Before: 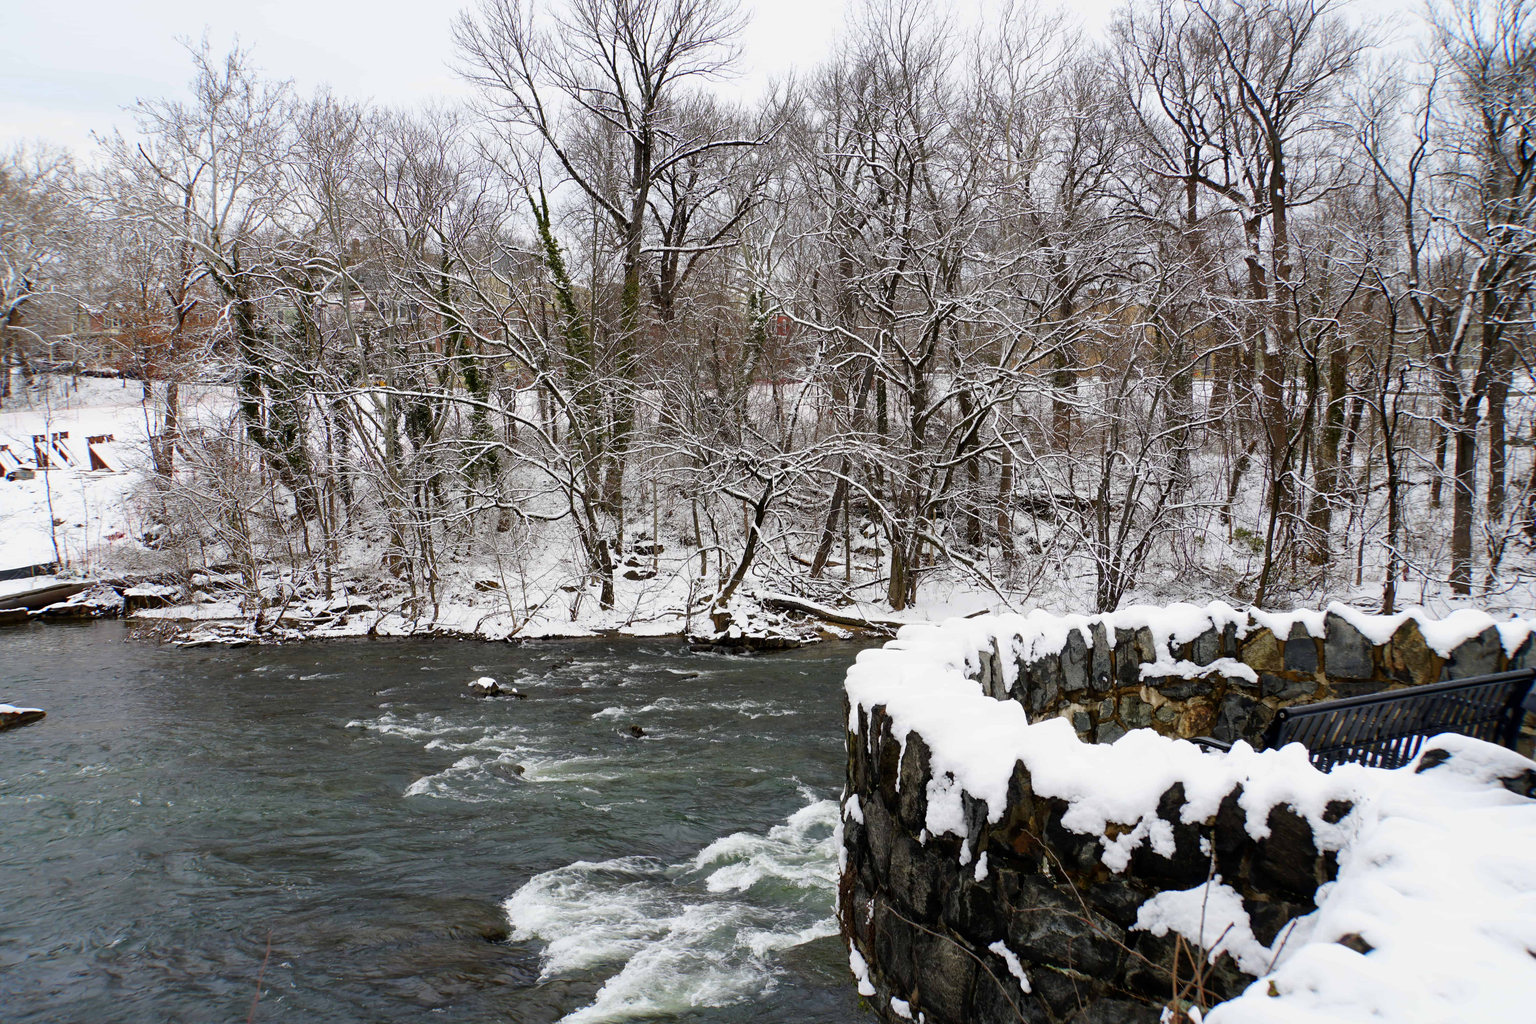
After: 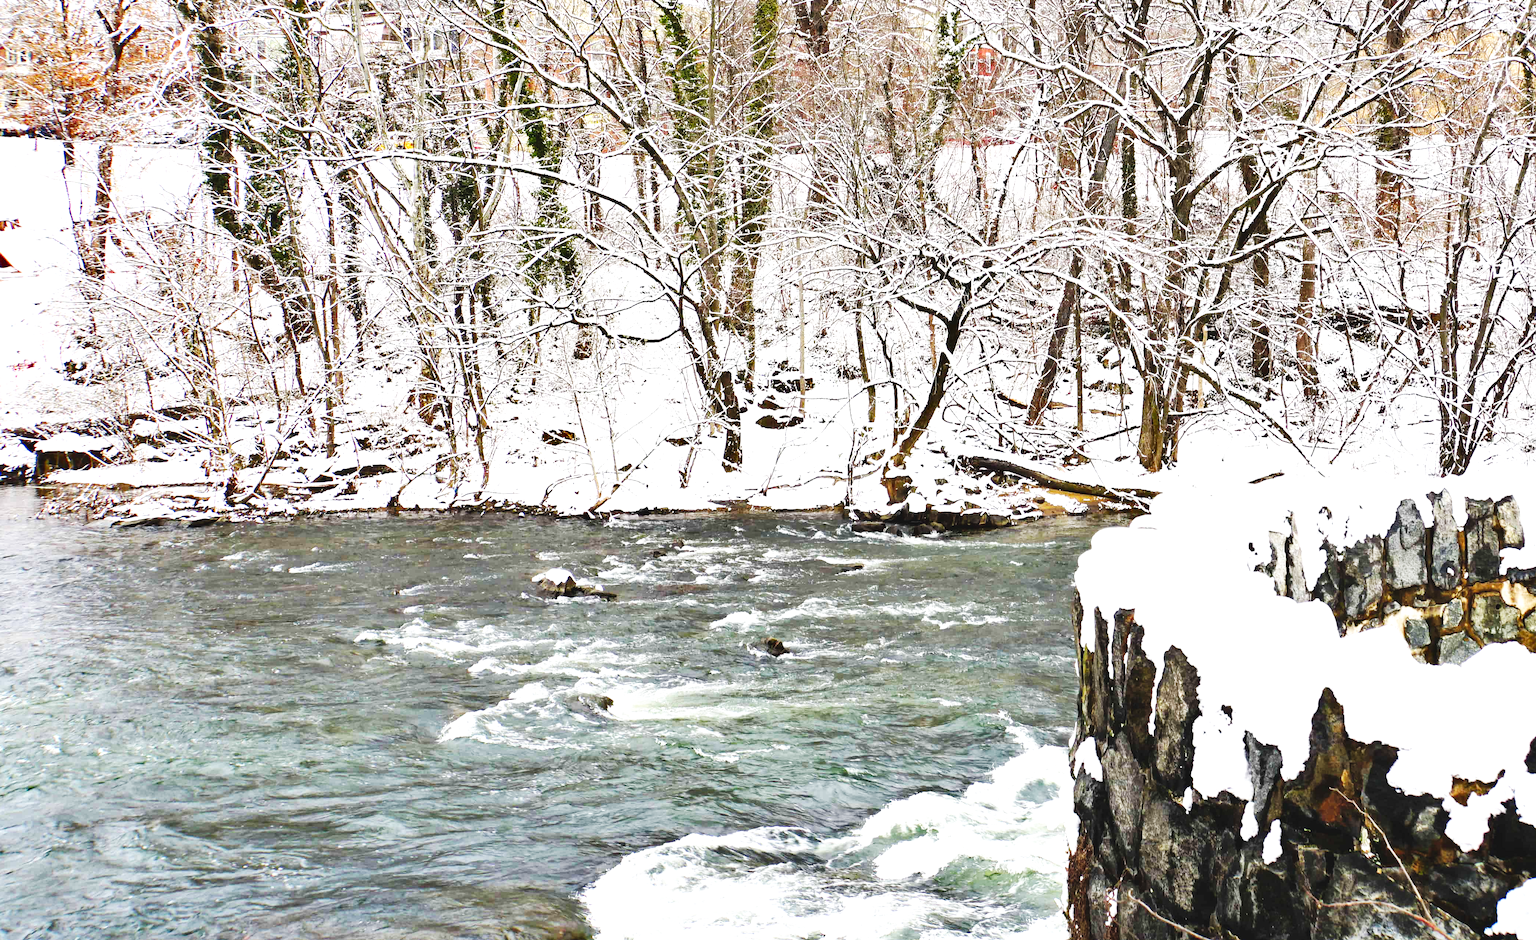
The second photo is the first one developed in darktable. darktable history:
base curve: curves: ch0 [(0, 0) (0.007, 0.004) (0.027, 0.03) (0.046, 0.07) (0.207, 0.54) (0.442, 0.872) (0.673, 0.972) (1, 1)], preserve colors none
exposure: black level correction -0.005, exposure 1 EV, compensate highlight preservation false
crop: left 6.488%, top 27.668%, right 24.183%, bottom 8.656%
shadows and highlights: shadows 12, white point adjustment 1.2, soften with gaussian
